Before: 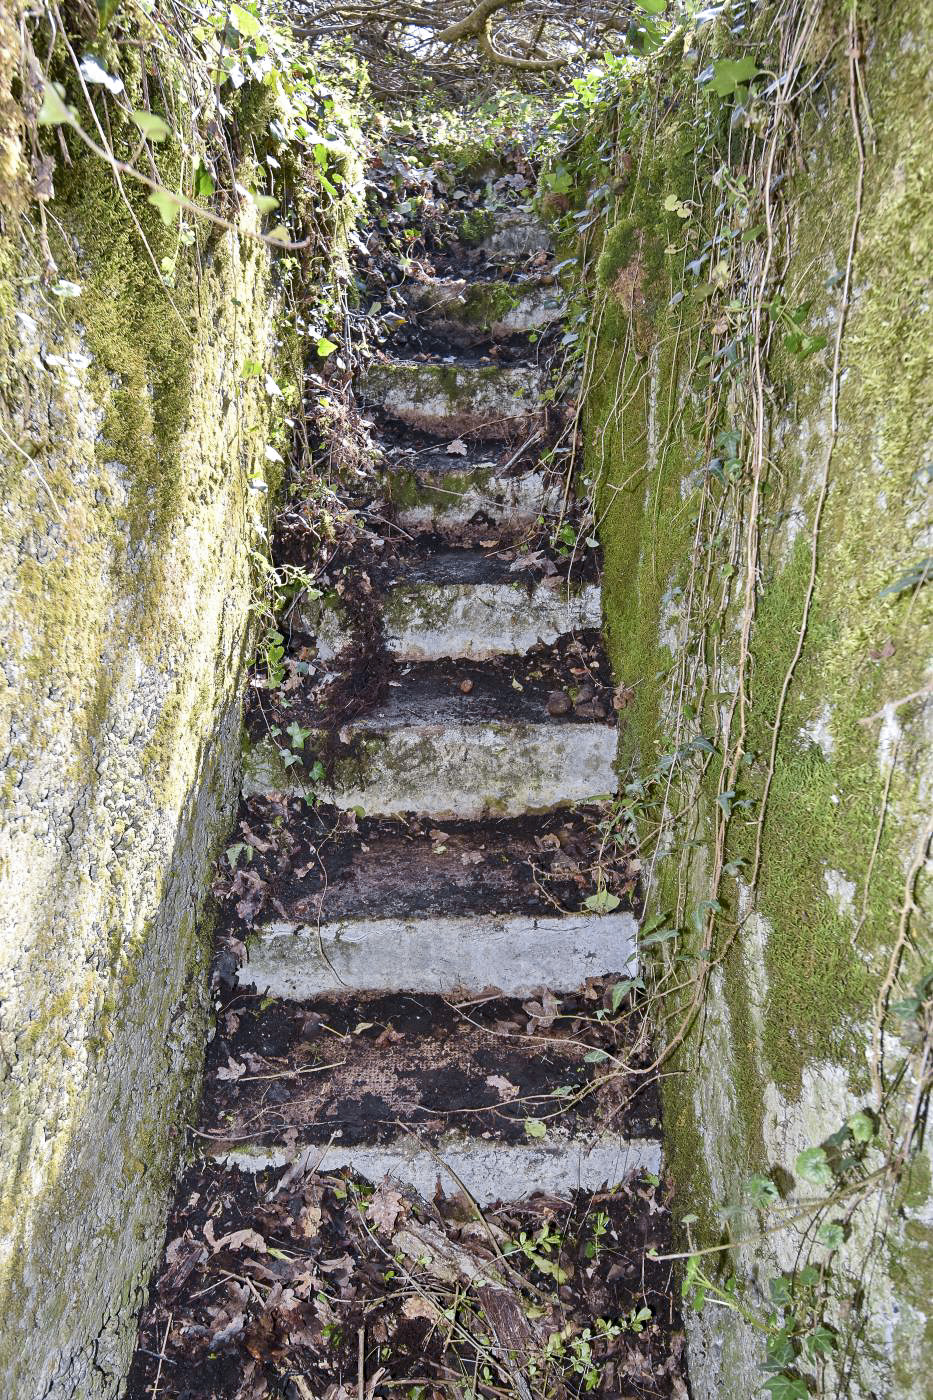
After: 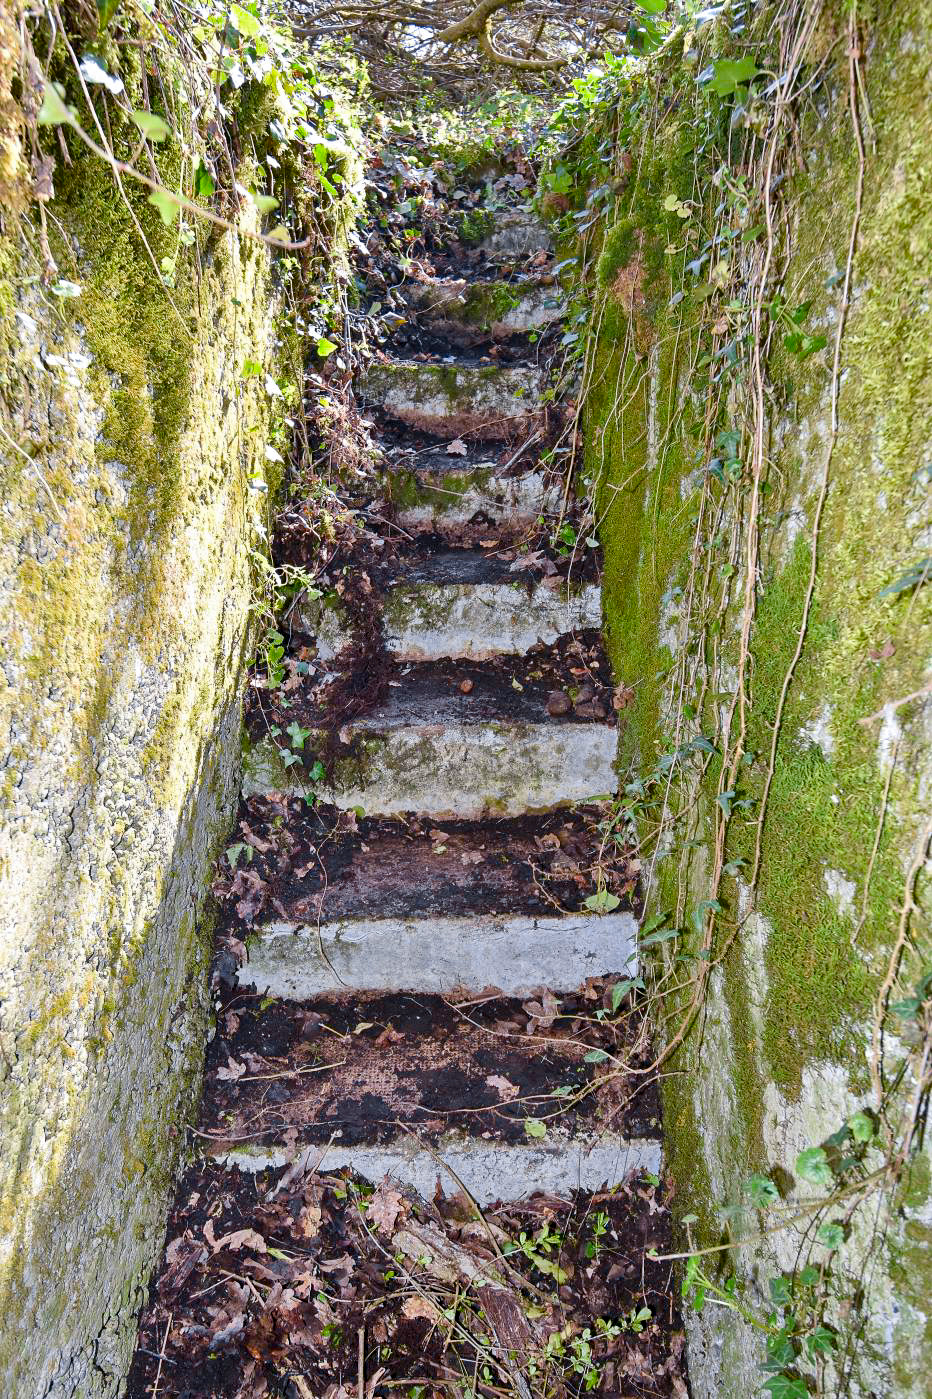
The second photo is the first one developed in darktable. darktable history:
exposure: compensate highlight preservation false
color balance rgb: perceptual saturation grading › global saturation 25.609%
